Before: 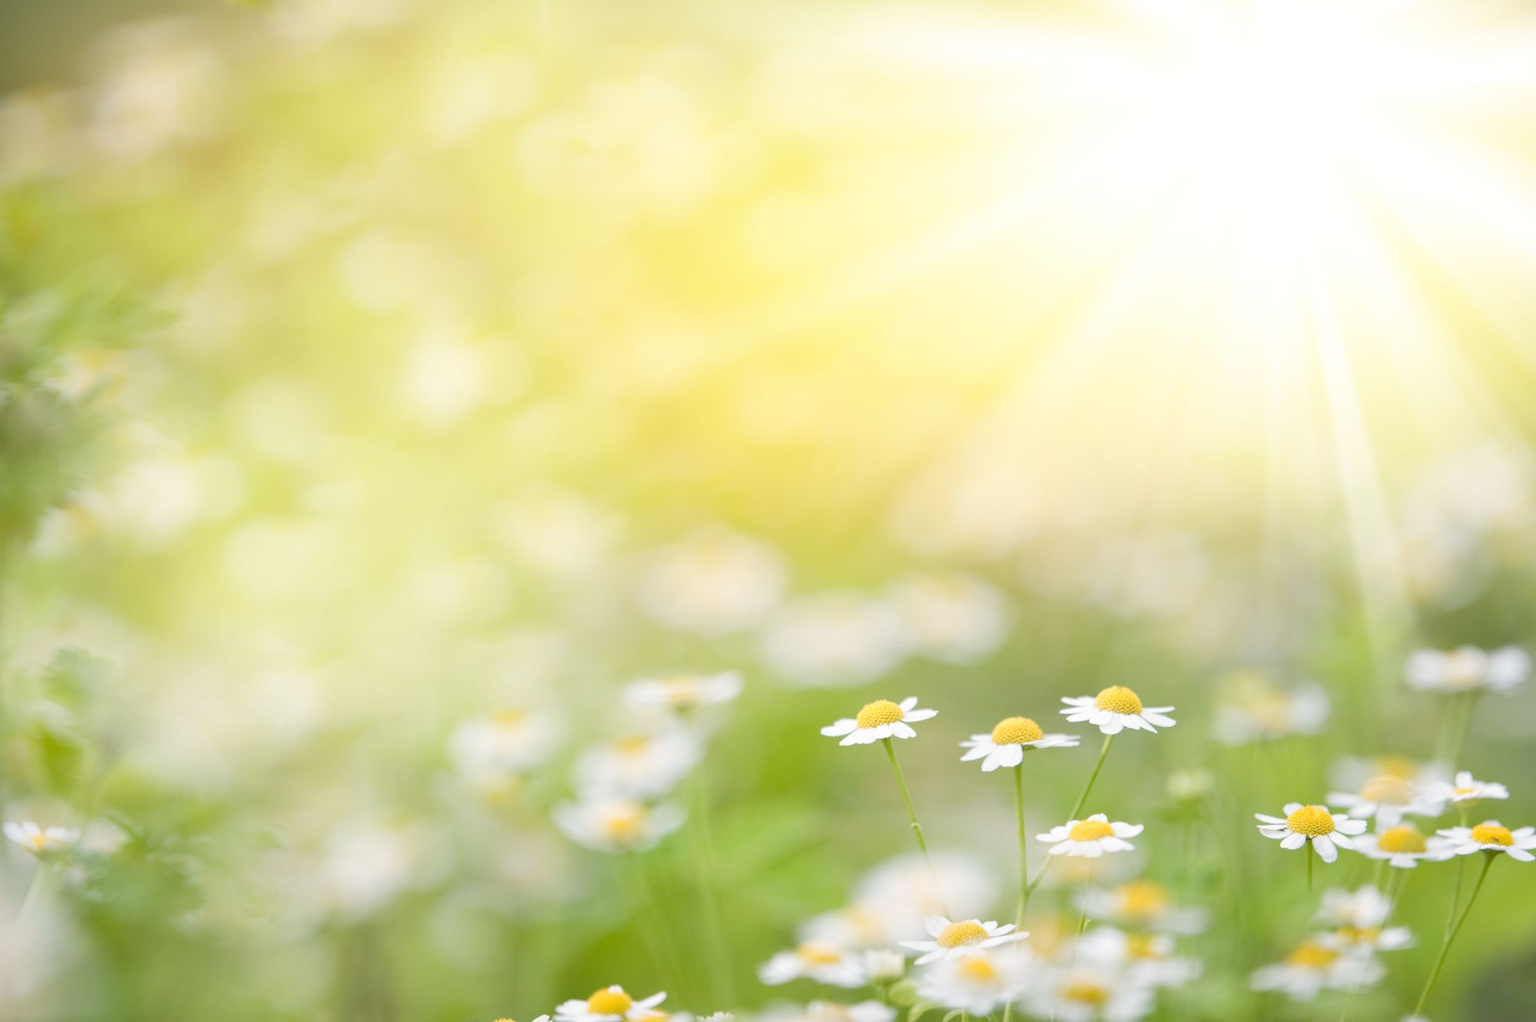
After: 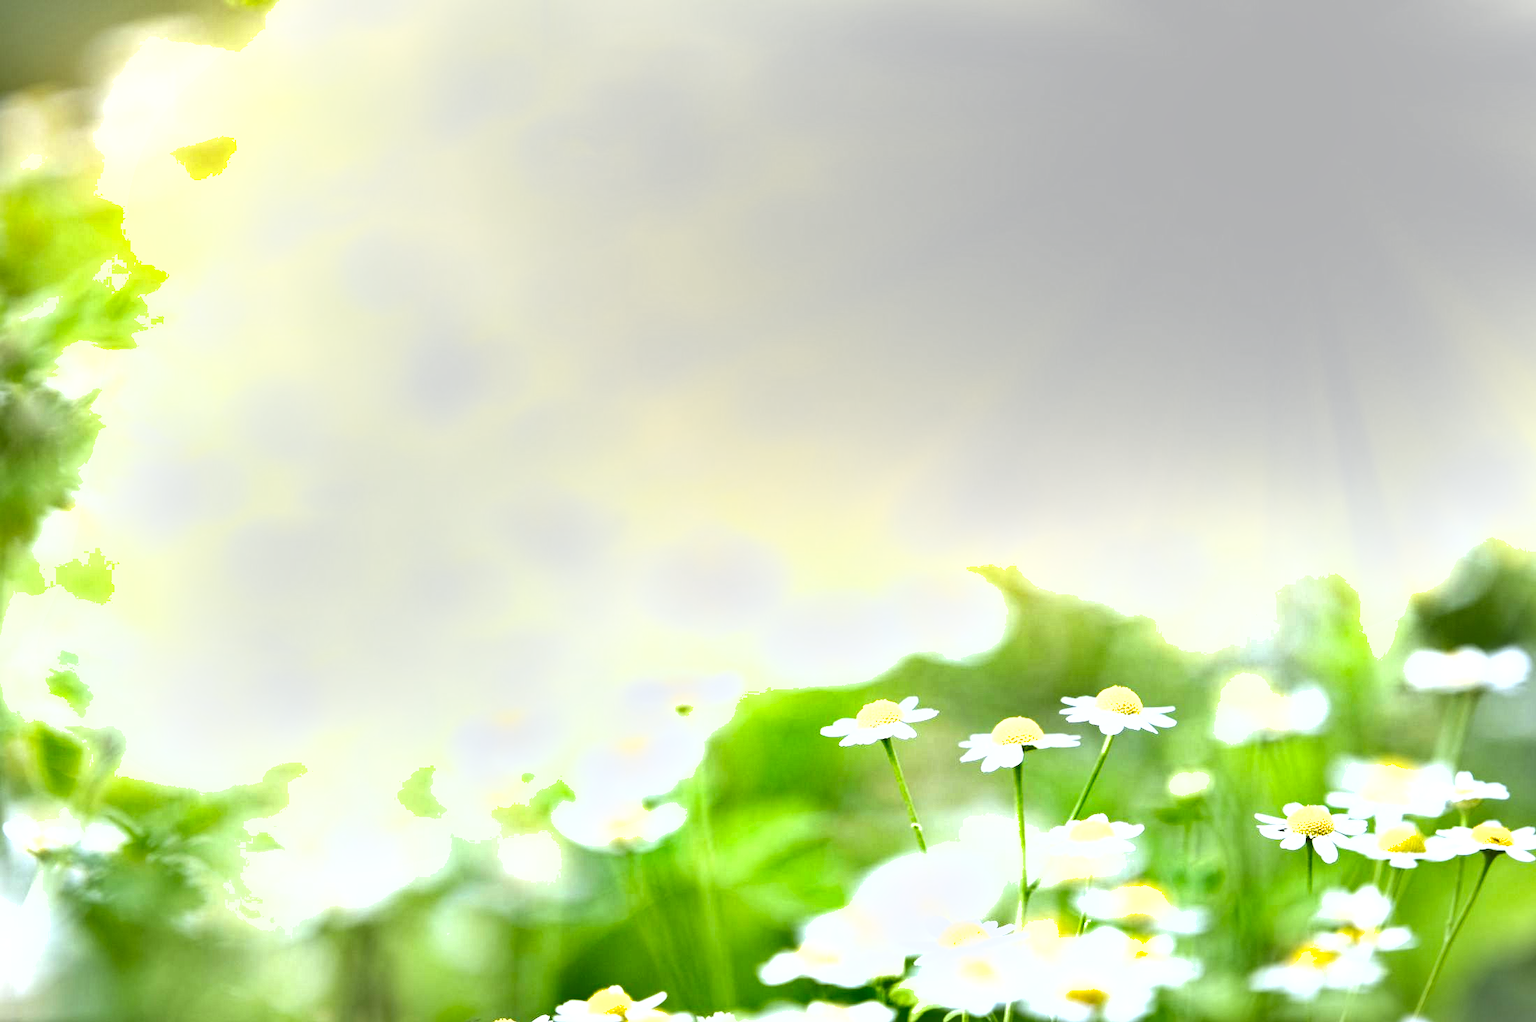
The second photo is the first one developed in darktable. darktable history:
color calibration: gray › normalize channels true, x 0.367, y 0.379, temperature 4390.32 K, gamut compression 0.015
shadows and highlights: shadows 58.12, highlights -60.39, soften with gaussian
tone equalizer: -8 EV 0.084 EV, mask exposure compensation -0.486 EV
exposure: black level correction 0, exposure 0.949 EV, compensate highlight preservation false
